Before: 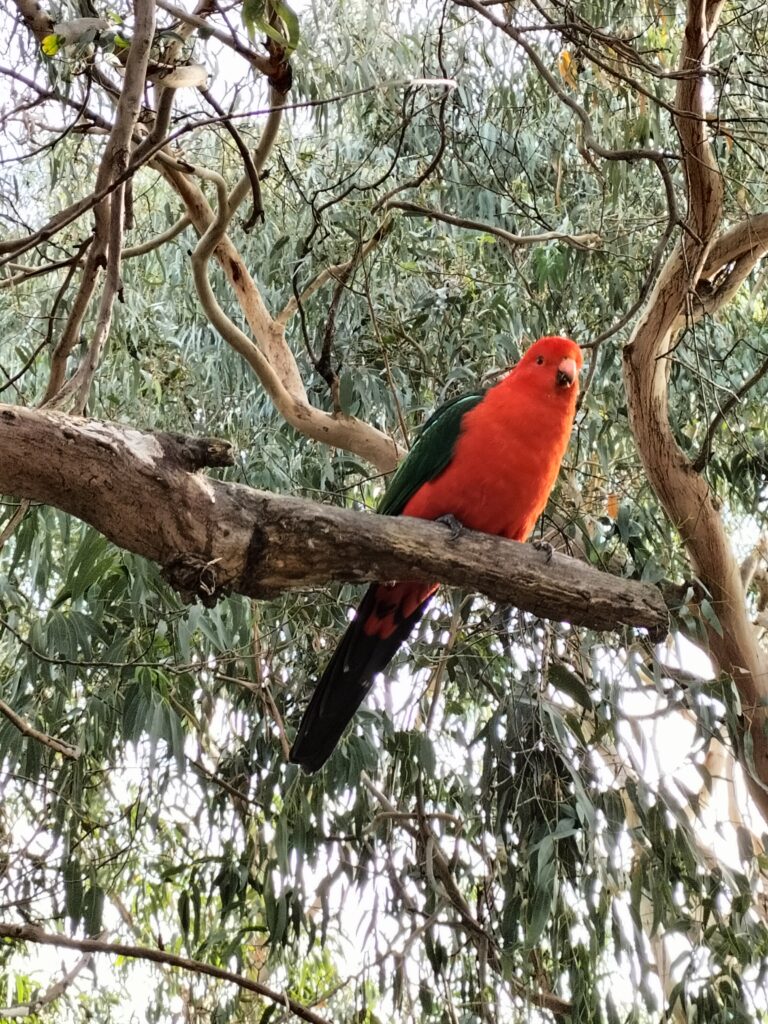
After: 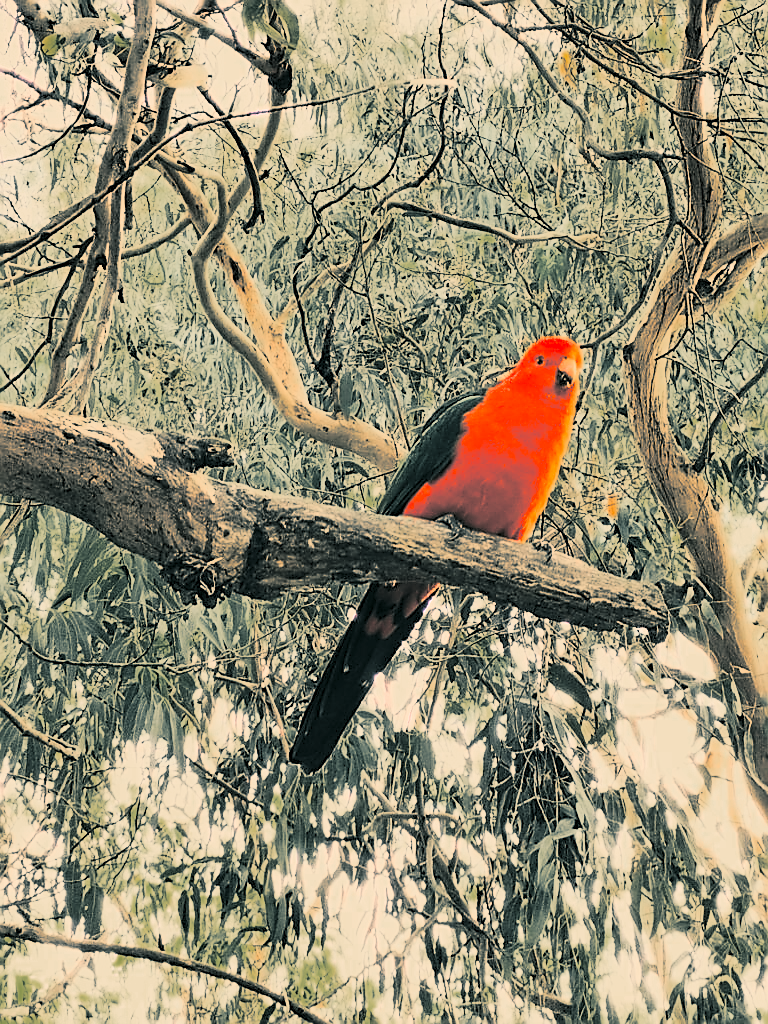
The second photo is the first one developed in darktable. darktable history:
sharpen: radius 1.4, amount 1.25, threshold 0.7
tone curve: curves: ch0 [(0, 0) (0.004, 0.001) (0.133, 0.112) (0.325, 0.362) (0.832, 0.893) (1, 1)], color space Lab, linked channels, preserve colors none
local contrast: mode bilateral grid, contrast 15, coarseness 36, detail 105%, midtone range 0.2
color zones: curves: ch0 [(0, 0.48) (0.209, 0.398) (0.305, 0.332) (0.429, 0.493) (0.571, 0.5) (0.714, 0.5) (0.857, 0.5) (1, 0.48)]; ch1 [(0, 0.736) (0.143, 0.625) (0.225, 0.371) (0.429, 0.256) (0.571, 0.241) (0.714, 0.213) (0.857, 0.48) (1, 0.736)]; ch2 [(0, 0.448) (0.143, 0.498) (0.286, 0.5) (0.429, 0.5) (0.571, 0.5) (0.714, 0.5) (0.857, 0.5) (1, 0.448)]
split-toning: shadows › hue 205.2°, shadows › saturation 0.29, highlights › hue 50.4°, highlights › saturation 0.38, balance -49.9
contrast brightness saturation: contrast 0.43, brightness 0.56, saturation -0.19
color correction: highlights a* 5.3, highlights b* 24.26, shadows a* -15.58, shadows b* 4.02
